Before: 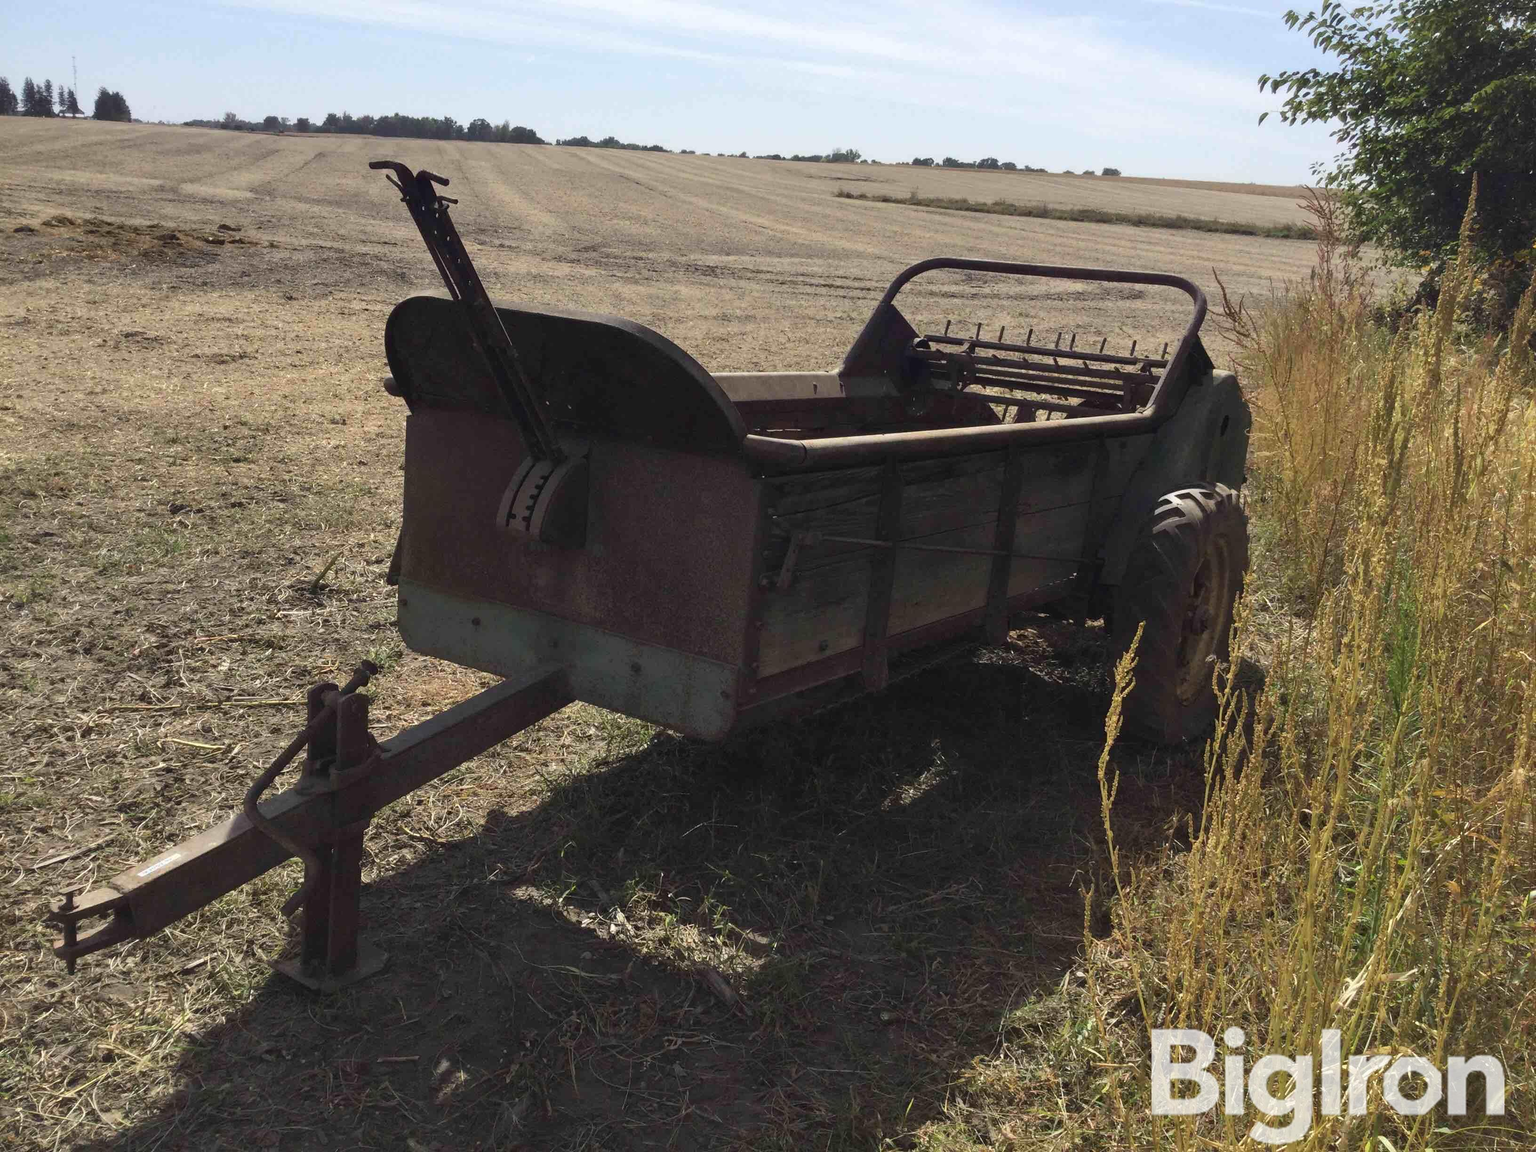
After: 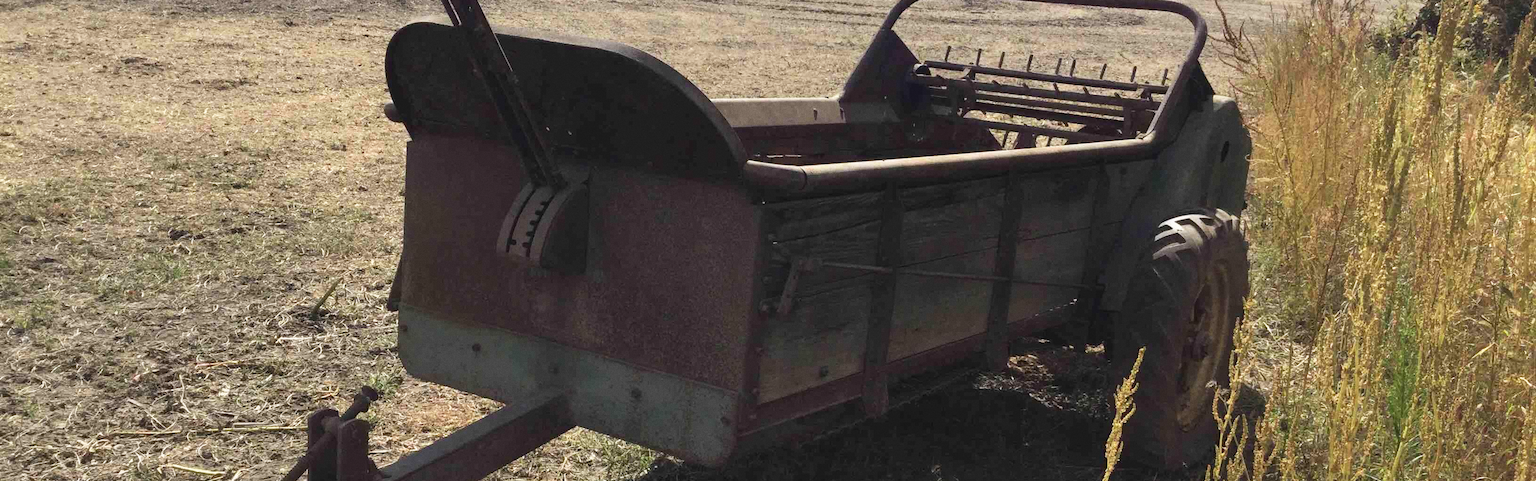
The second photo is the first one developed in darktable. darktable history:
crop and rotate: top 23.84%, bottom 34.294%
grain: coarseness 0.09 ISO
base curve: curves: ch0 [(0, 0) (0.688, 0.865) (1, 1)], preserve colors none
